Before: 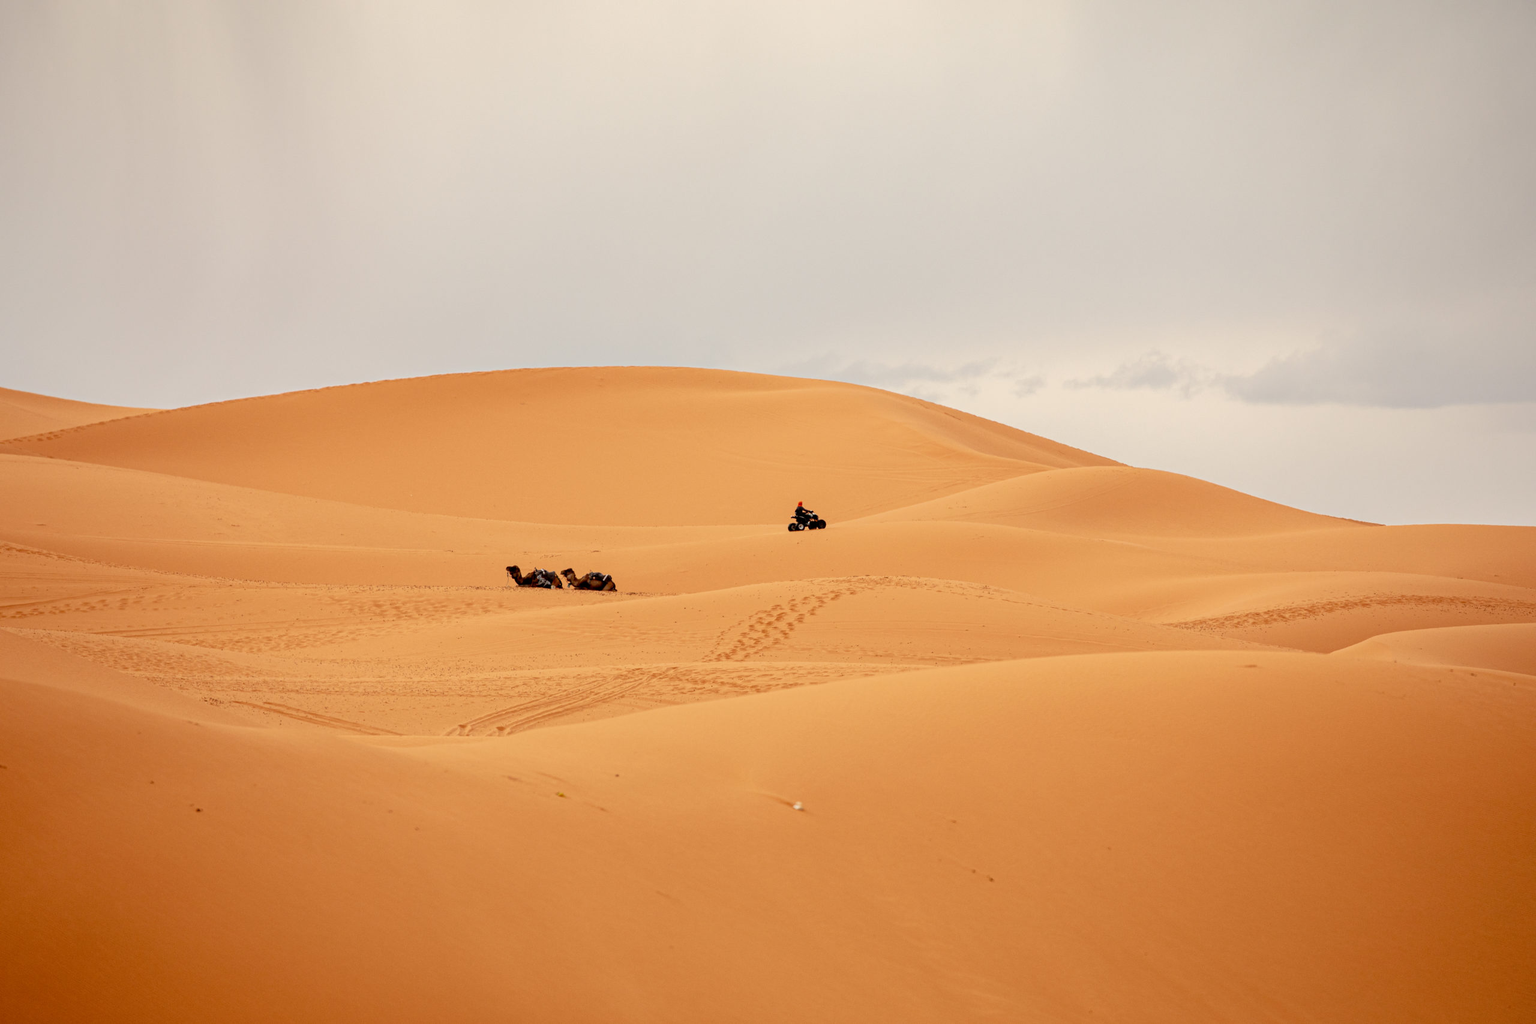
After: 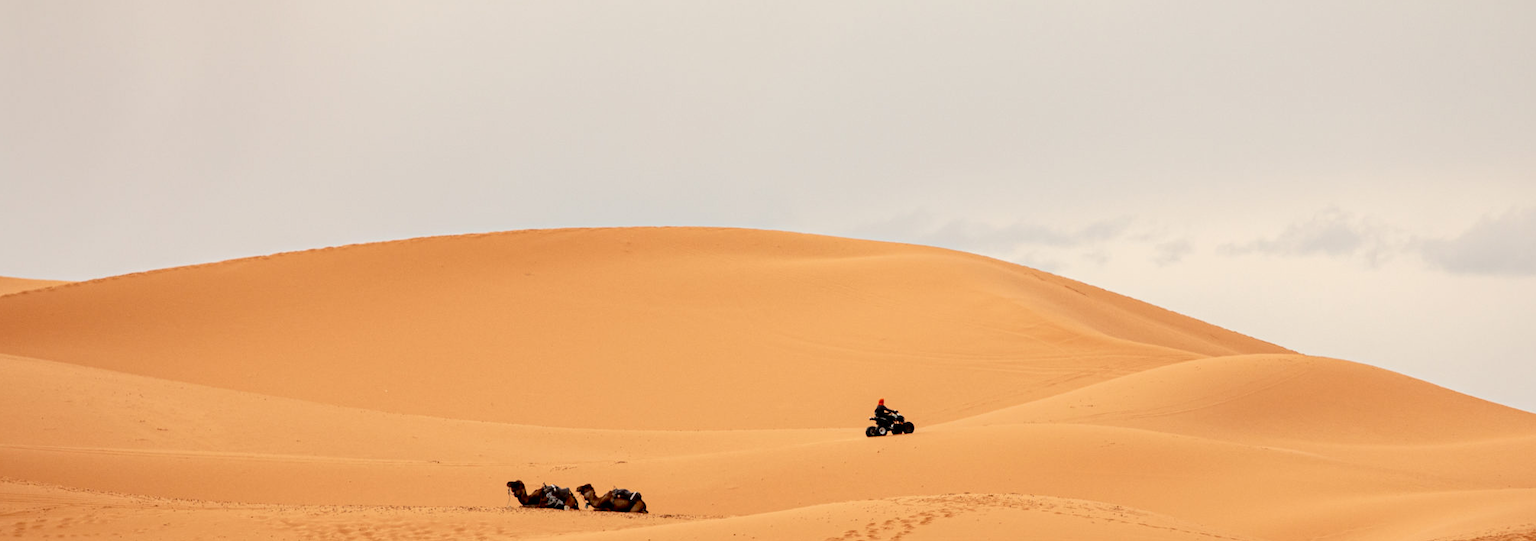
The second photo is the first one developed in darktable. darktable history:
crop: left 7.036%, top 18.398%, right 14.379%, bottom 40.043%
contrast brightness saturation: contrast 0.14
